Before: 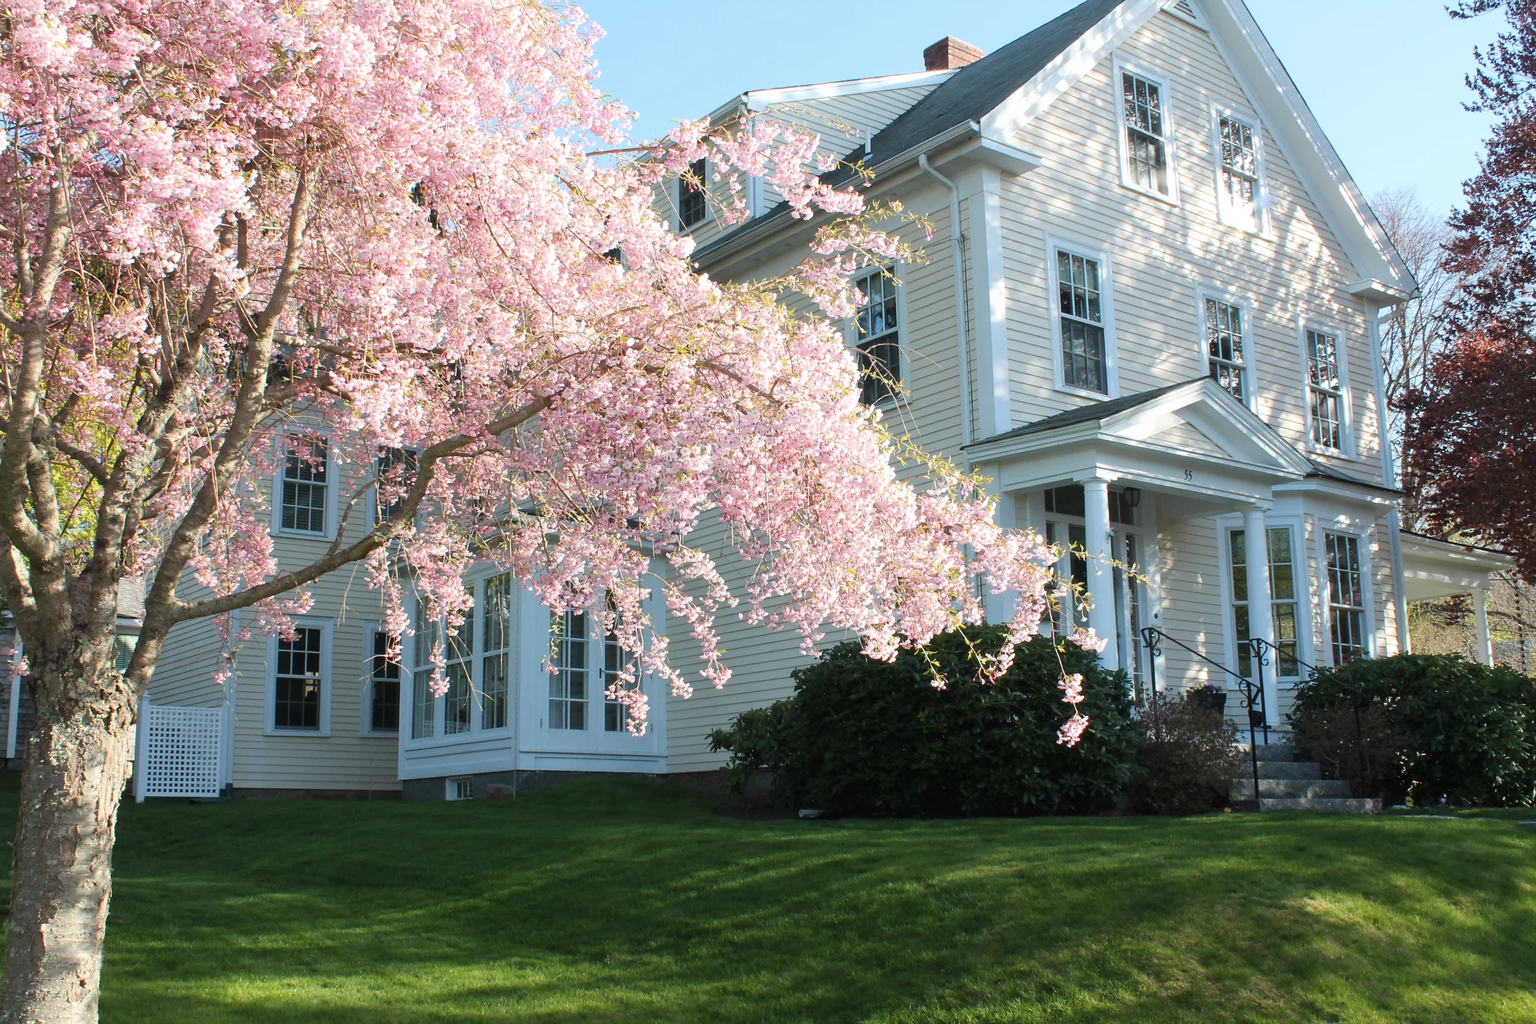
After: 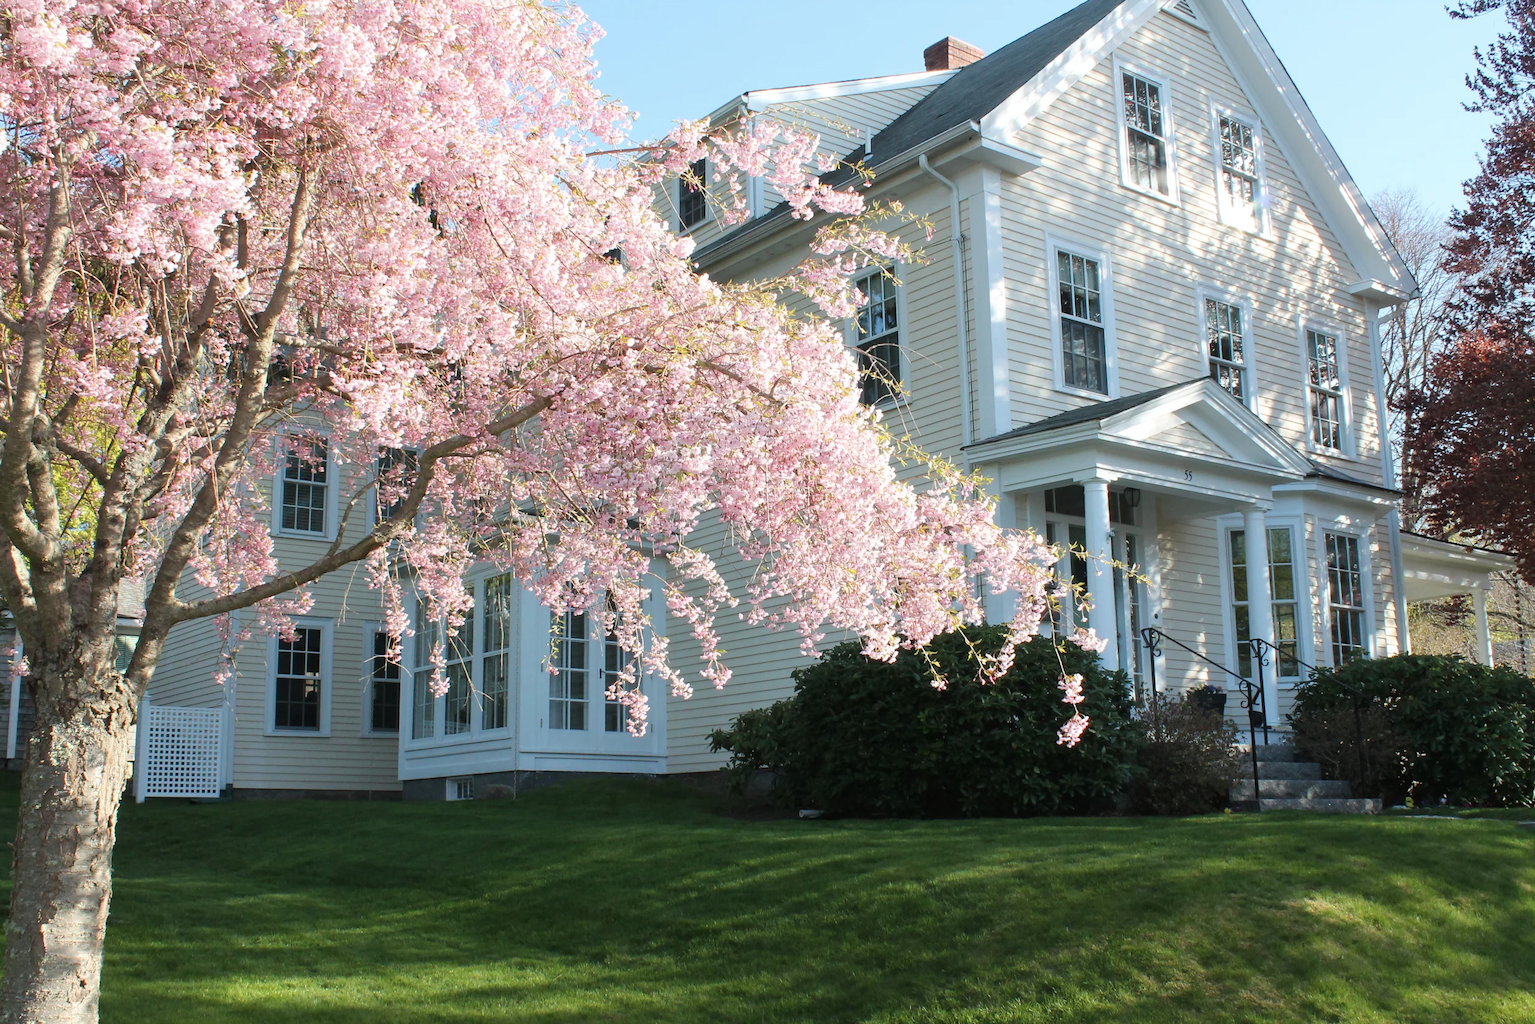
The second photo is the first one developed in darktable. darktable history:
contrast brightness saturation: saturation -0.046
